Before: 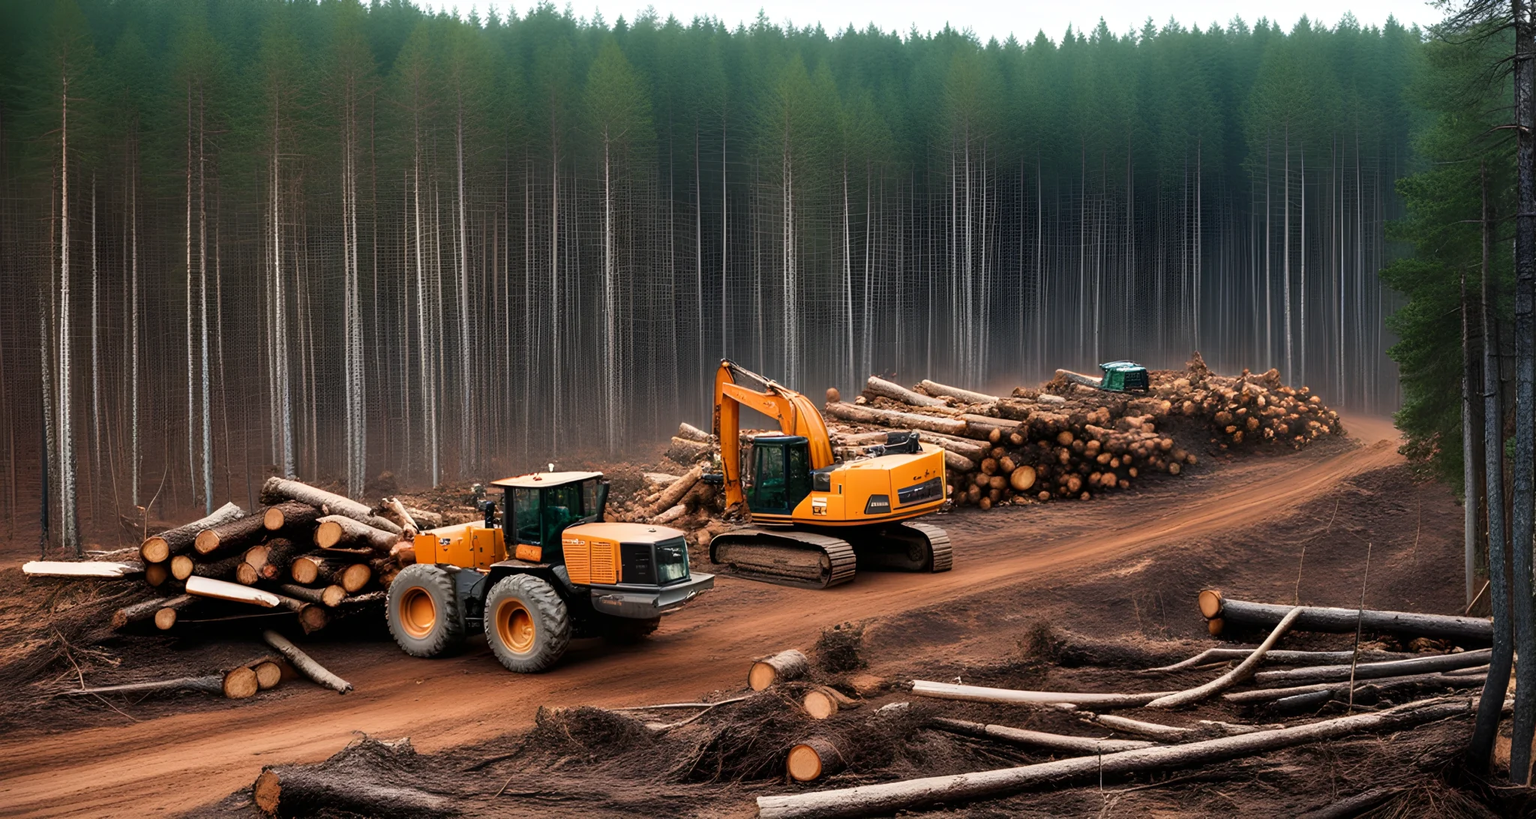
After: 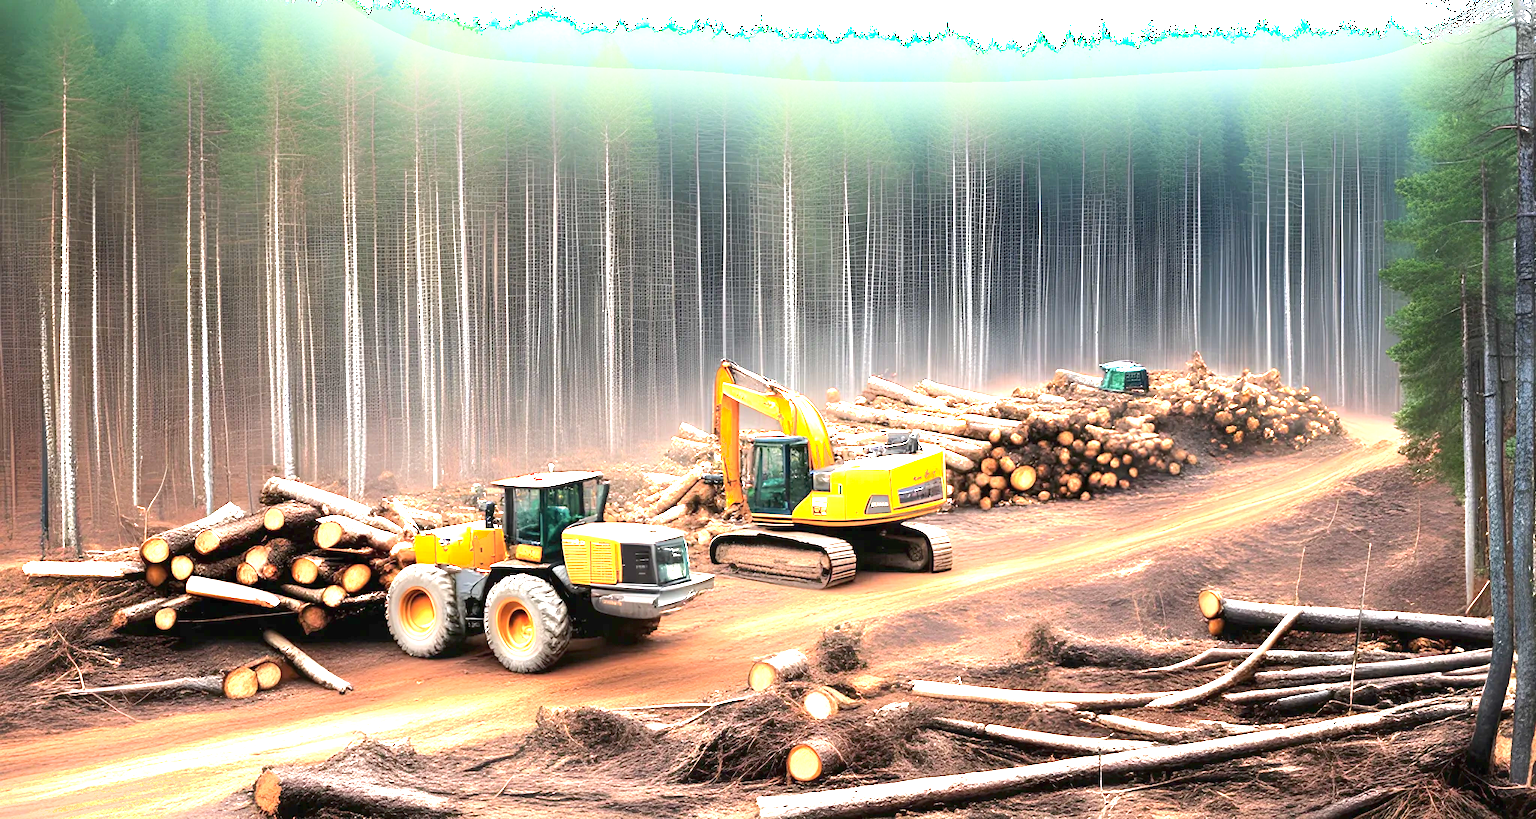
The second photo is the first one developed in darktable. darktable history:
exposure: black level correction 0, exposure 2.327 EV, compensate exposure bias true, compensate highlight preservation false
shadows and highlights: highlights 70.7, soften with gaussian
